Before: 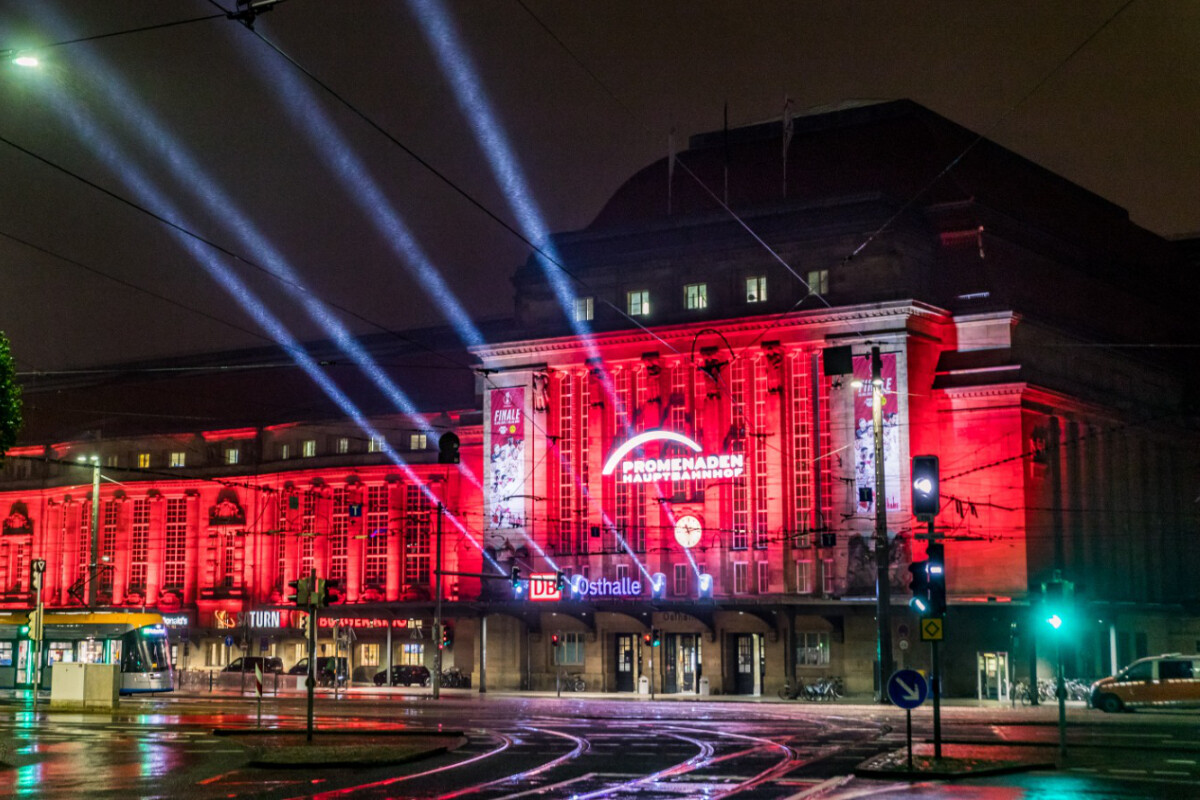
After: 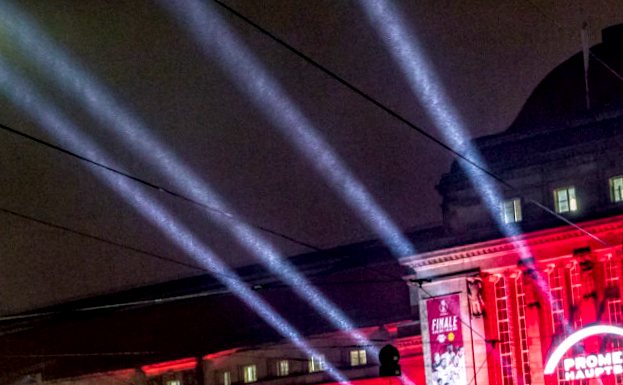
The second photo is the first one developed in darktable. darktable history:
exposure: black level correction 0.005, exposure 0.014 EV, compensate highlight preservation false
crop and rotate: left 3.047%, top 7.509%, right 42.236%, bottom 37.598%
local contrast: highlights 25%, detail 150%
tone curve: curves: ch0 [(0, 0.024) (0.119, 0.146) (0.474, 0.464) (0.718, 0.721) (0.817, 0.839) (1, 0.998)]; ch1 [(0, 0) (0.377, 0.416) (0.439, 0.451) (0.477, 0.477) (0.501, 0.503) (0.538, 0.544) (0.58, 0.602) (0.664, 0.676) (0.783, 0.804) (1, 1)]; ch2 [(0, 0) (0.38, 0.405) (0.463, 0.456) (0.498, 0.497) (0.524, 0.535) (0.578, 0.576) (0.648, 0.665) (1, 1)], color space Lab, independent channels, preserve colors none
shadows and highlights: shadows 25, highlights -25
rotate and perspective: rotation -5°, crop left 0.05, crop right 0.952, crop top 0.11, crop bottom 0.89
